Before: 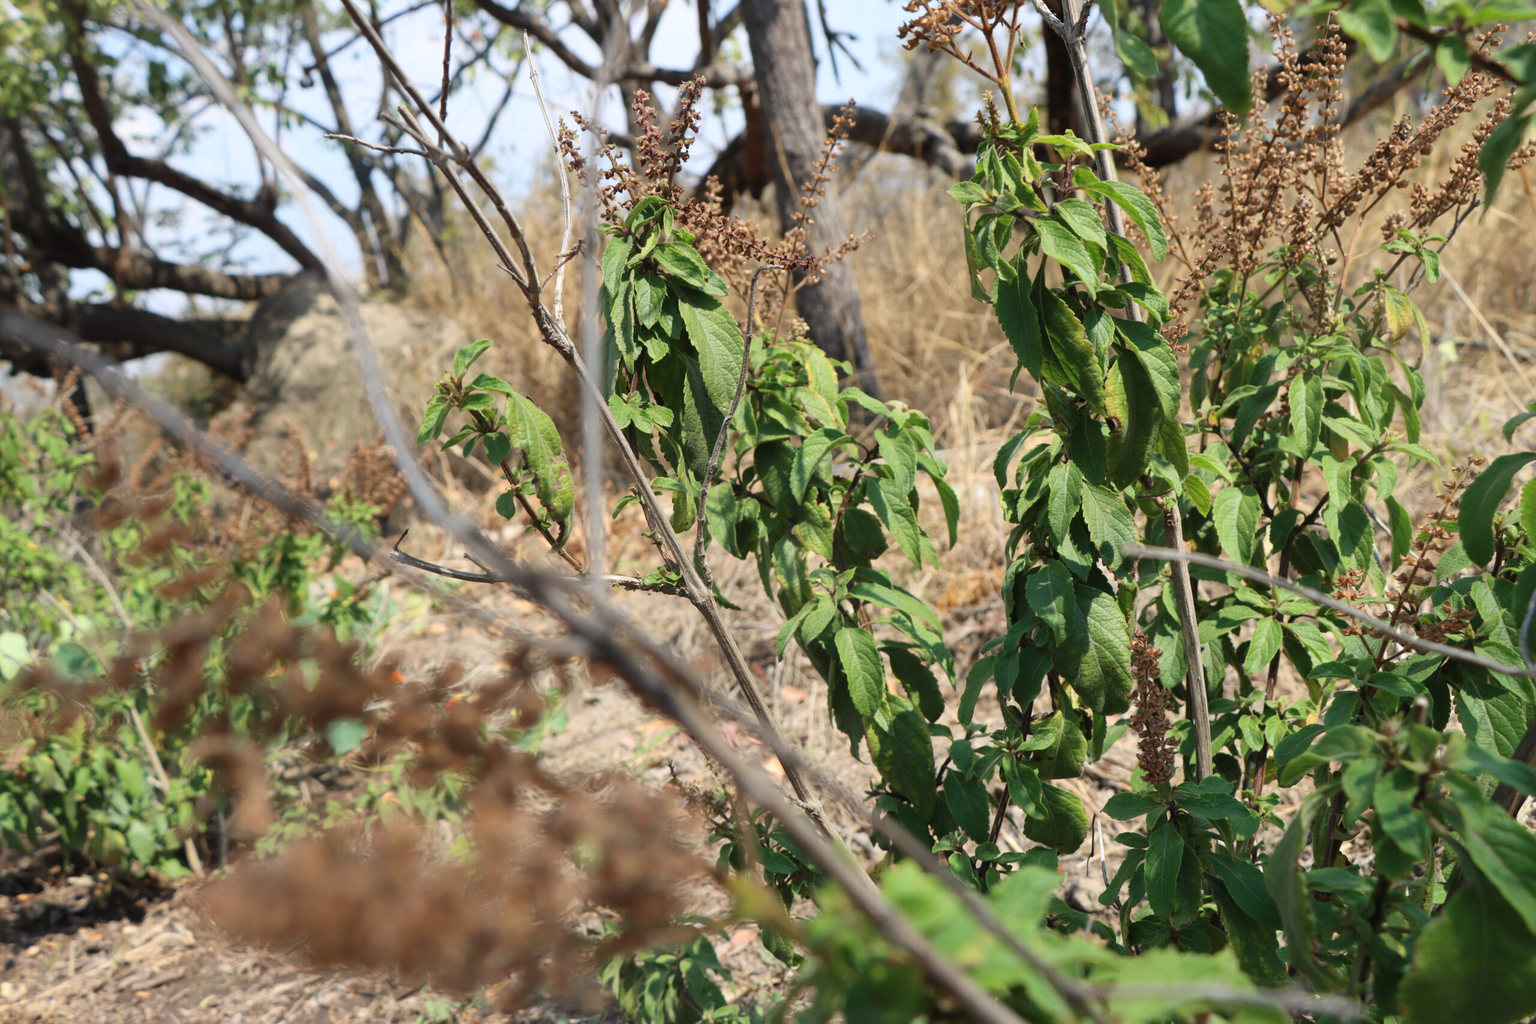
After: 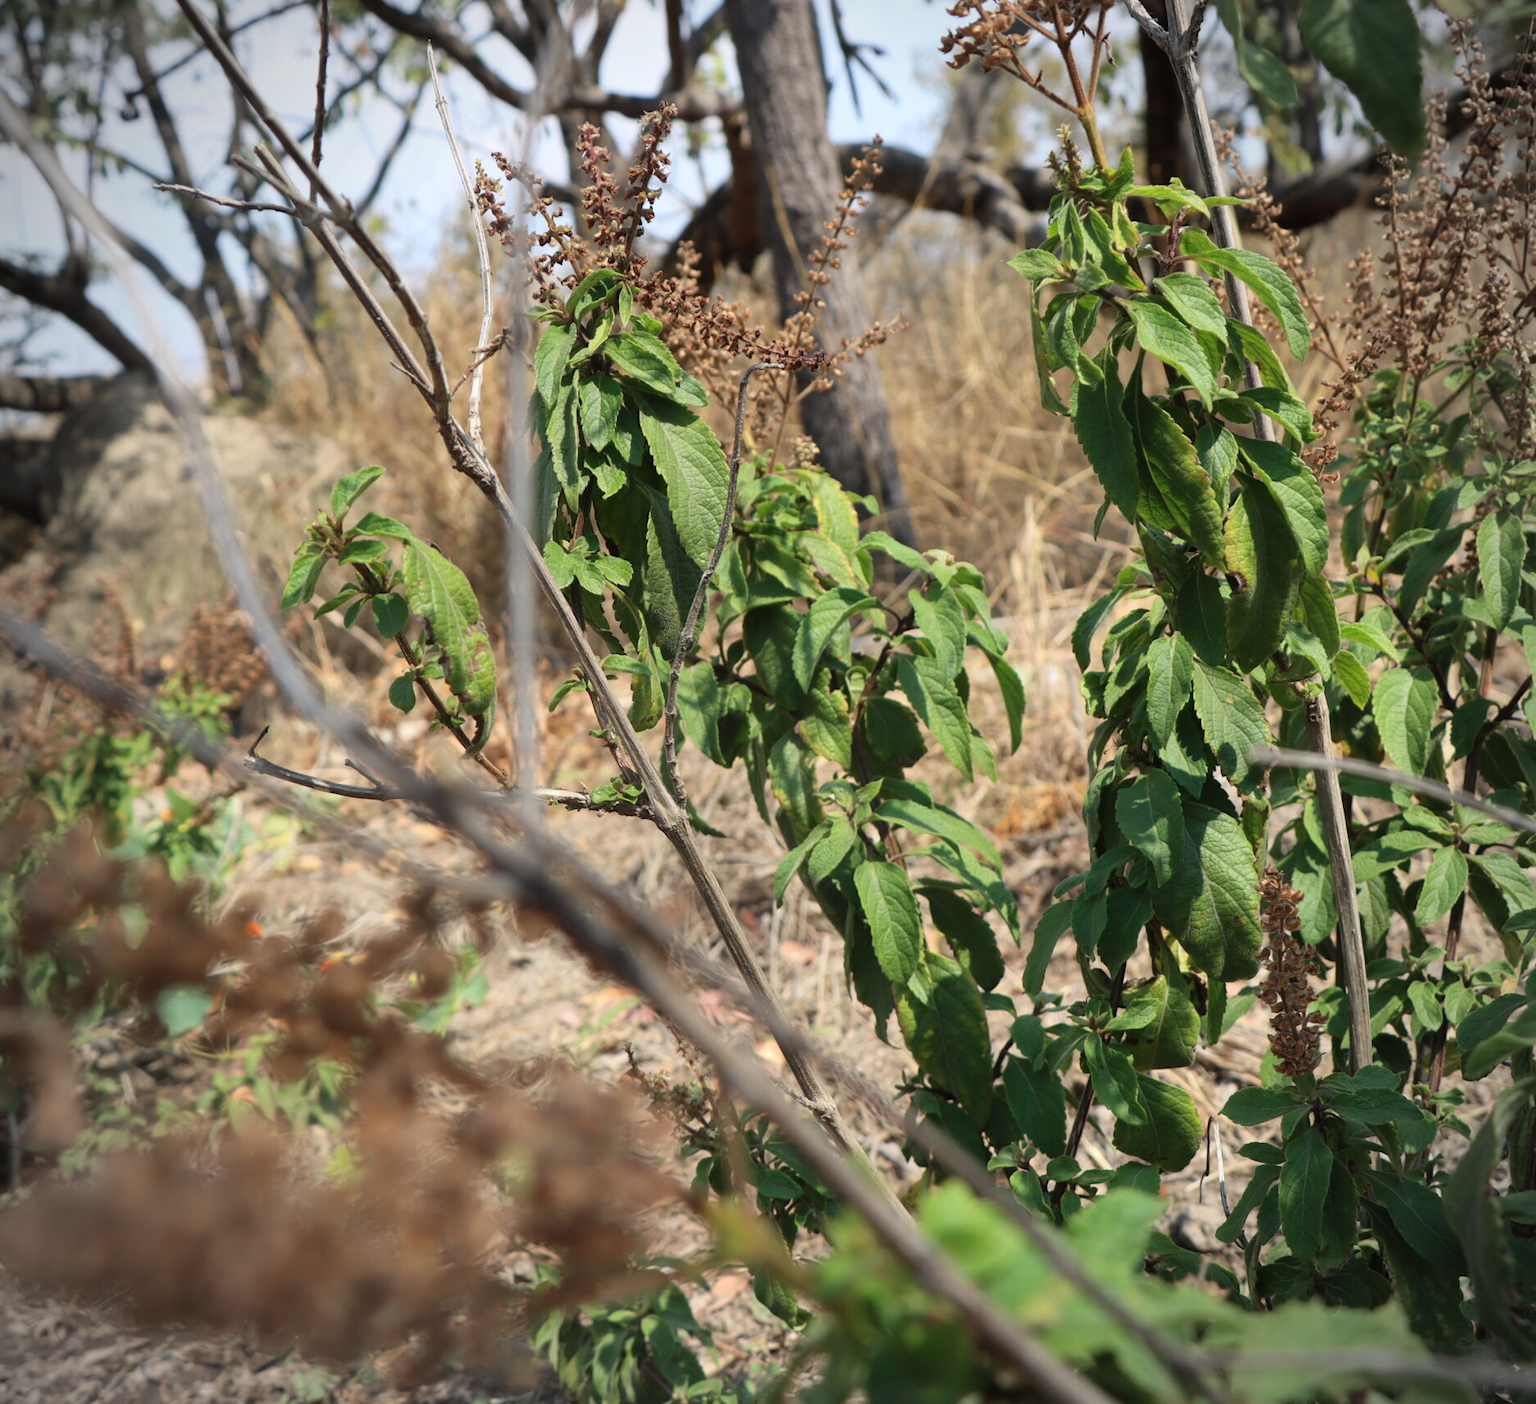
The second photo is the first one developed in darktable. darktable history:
crop: left 13.834%, top 0%, right 13.255%
vignetting: brightness -0.575
base curve: curves: ch0 [(0, 0) (0.303, 0.277) (1, 1)], preserve colors none
